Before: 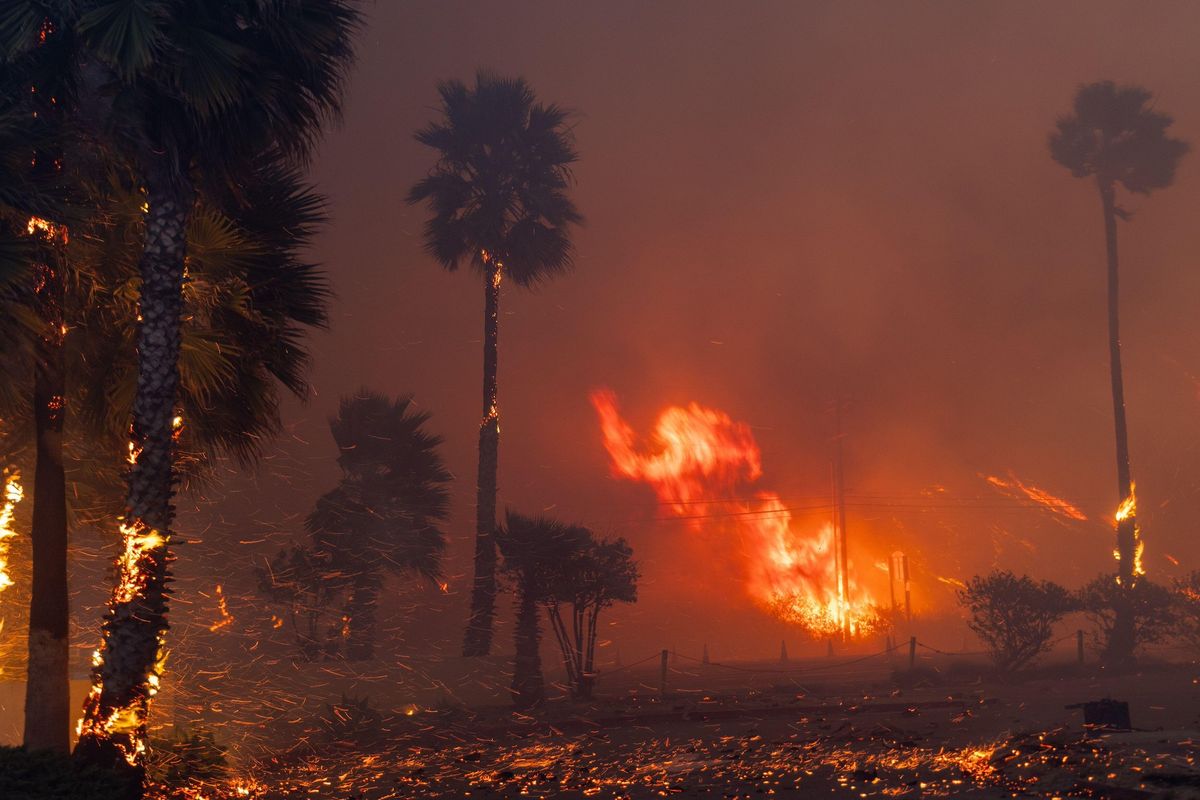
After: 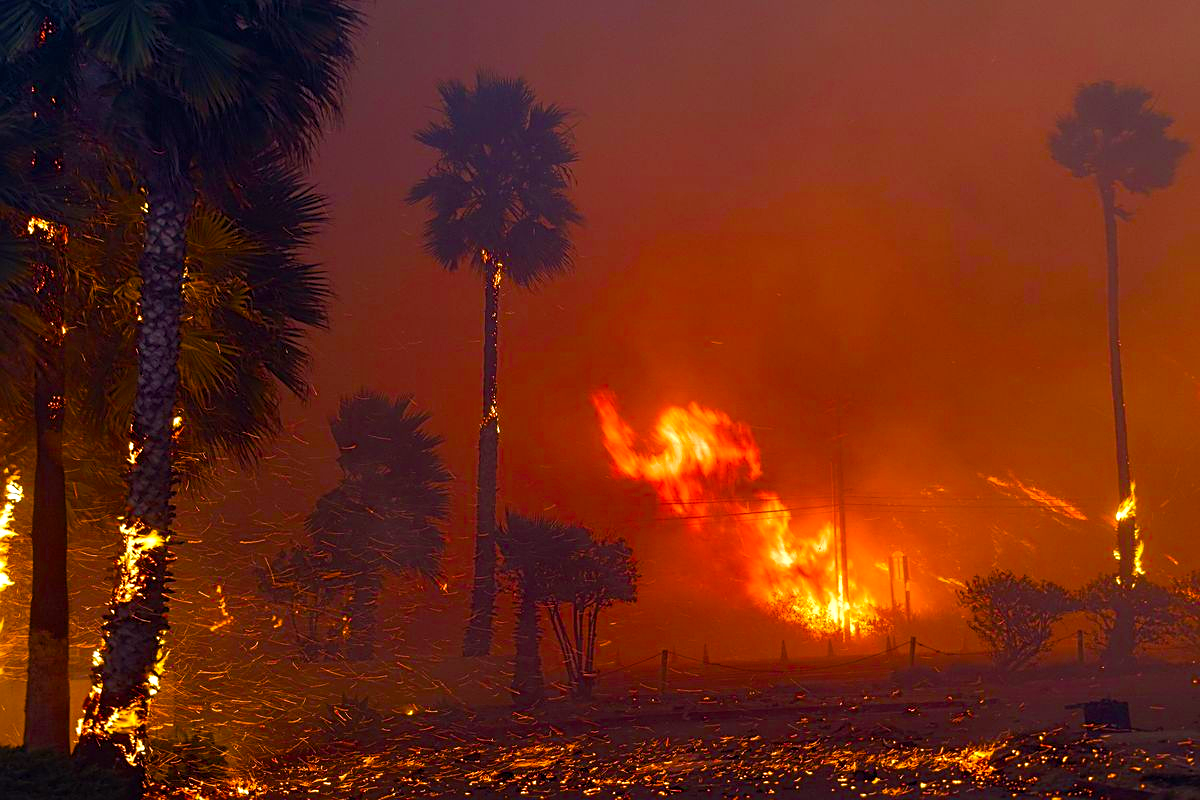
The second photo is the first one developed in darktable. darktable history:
sharpen: on, module defaults
tone equalizer: edges refinement/feathering 500, mask exposure compensation -1.57 EV, preserve details no
color balance rgb: linear chroma grading › shadows 10.471%, linear chroma grading › highlights 9.943%, linear chroma grading › global chroma 15.594%, linear chroma grading › mid-tones 14.713%, perceptual saturation grading › global saturation 20%, perceptual saturation grading › highlights -25.167%, perceptual saturation grading › shadows 49.988%, perceptual brilliance grading › highlights 11.764%, global vibrance 20%
